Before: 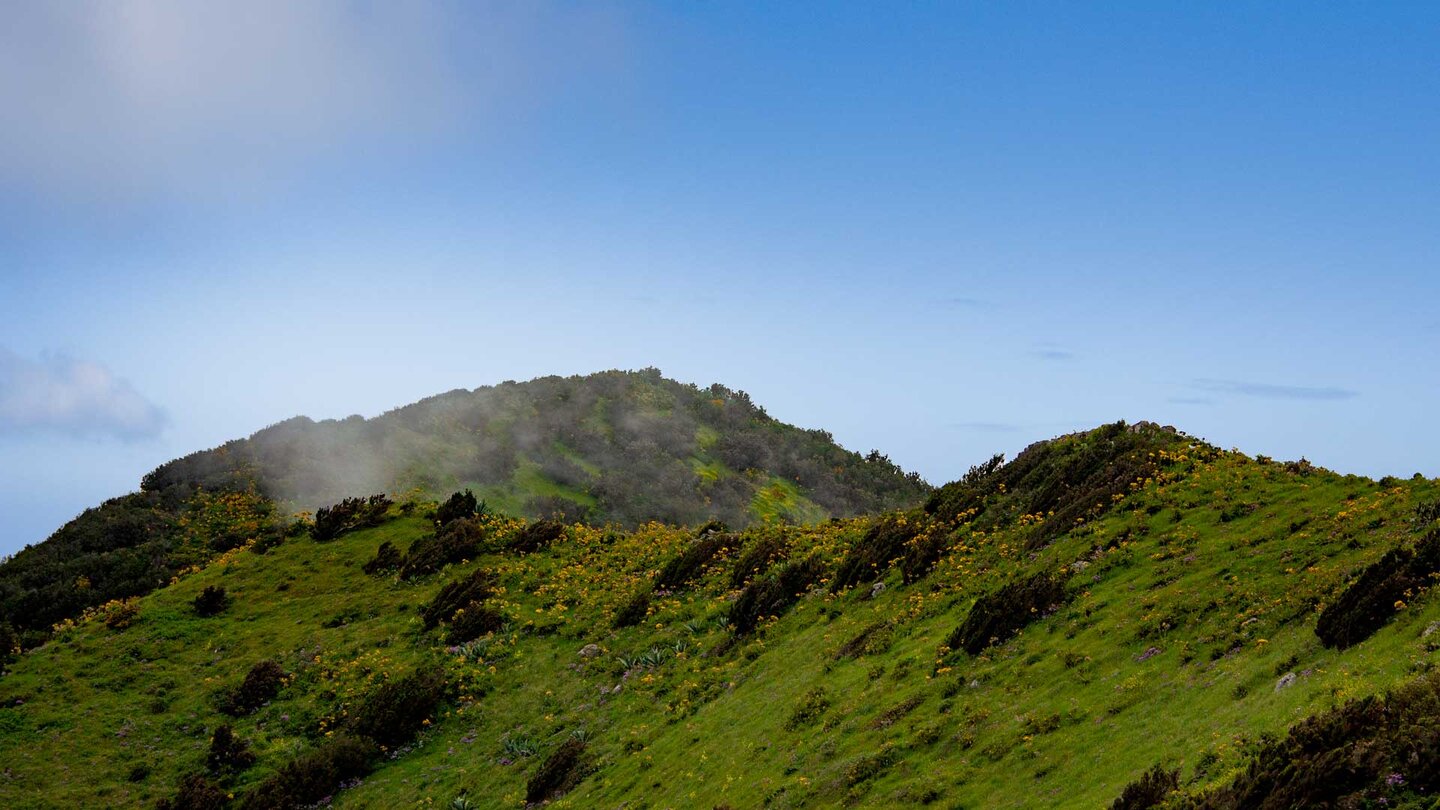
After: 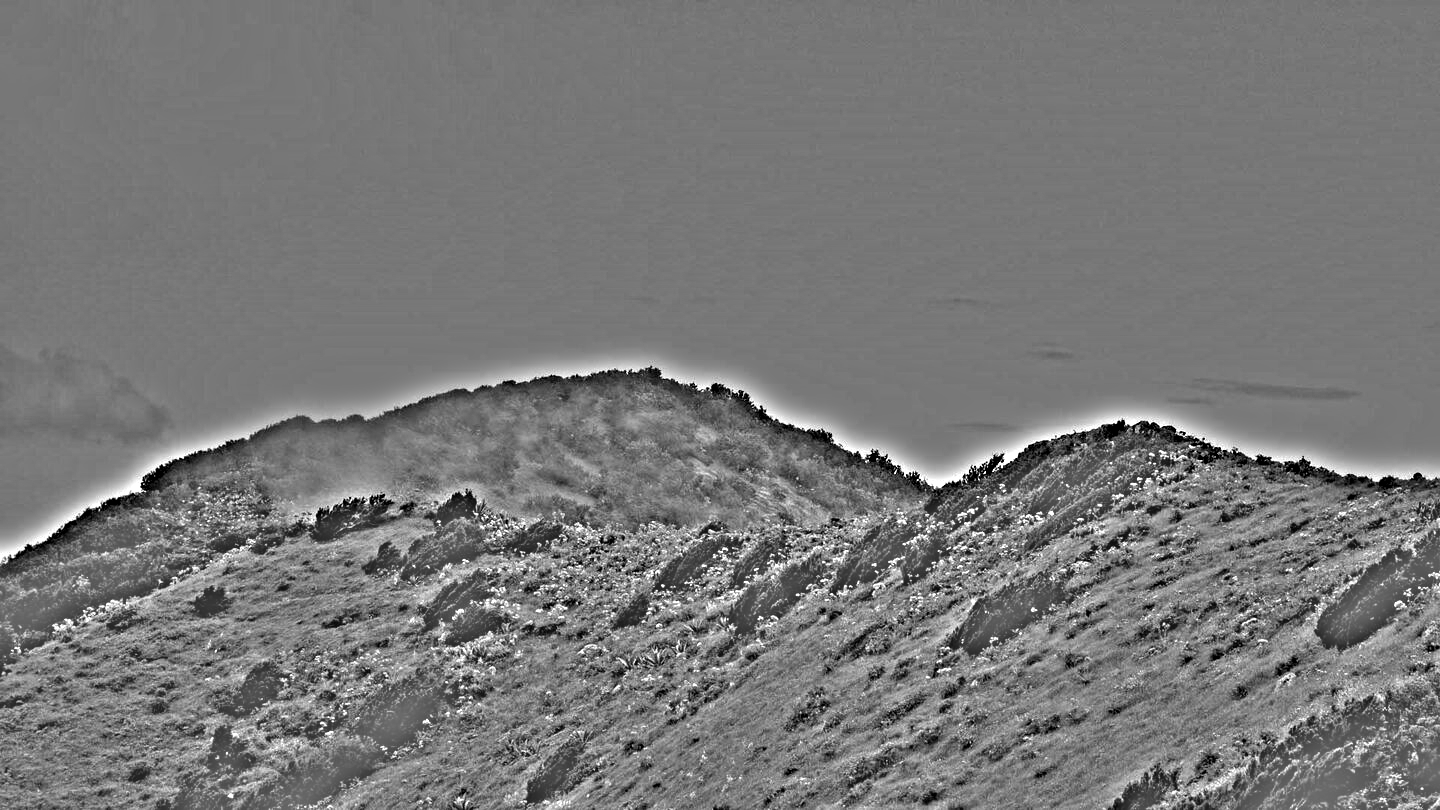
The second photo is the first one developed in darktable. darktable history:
highpass: on, module defaults
white balance: red 0.766, blue 1.537
